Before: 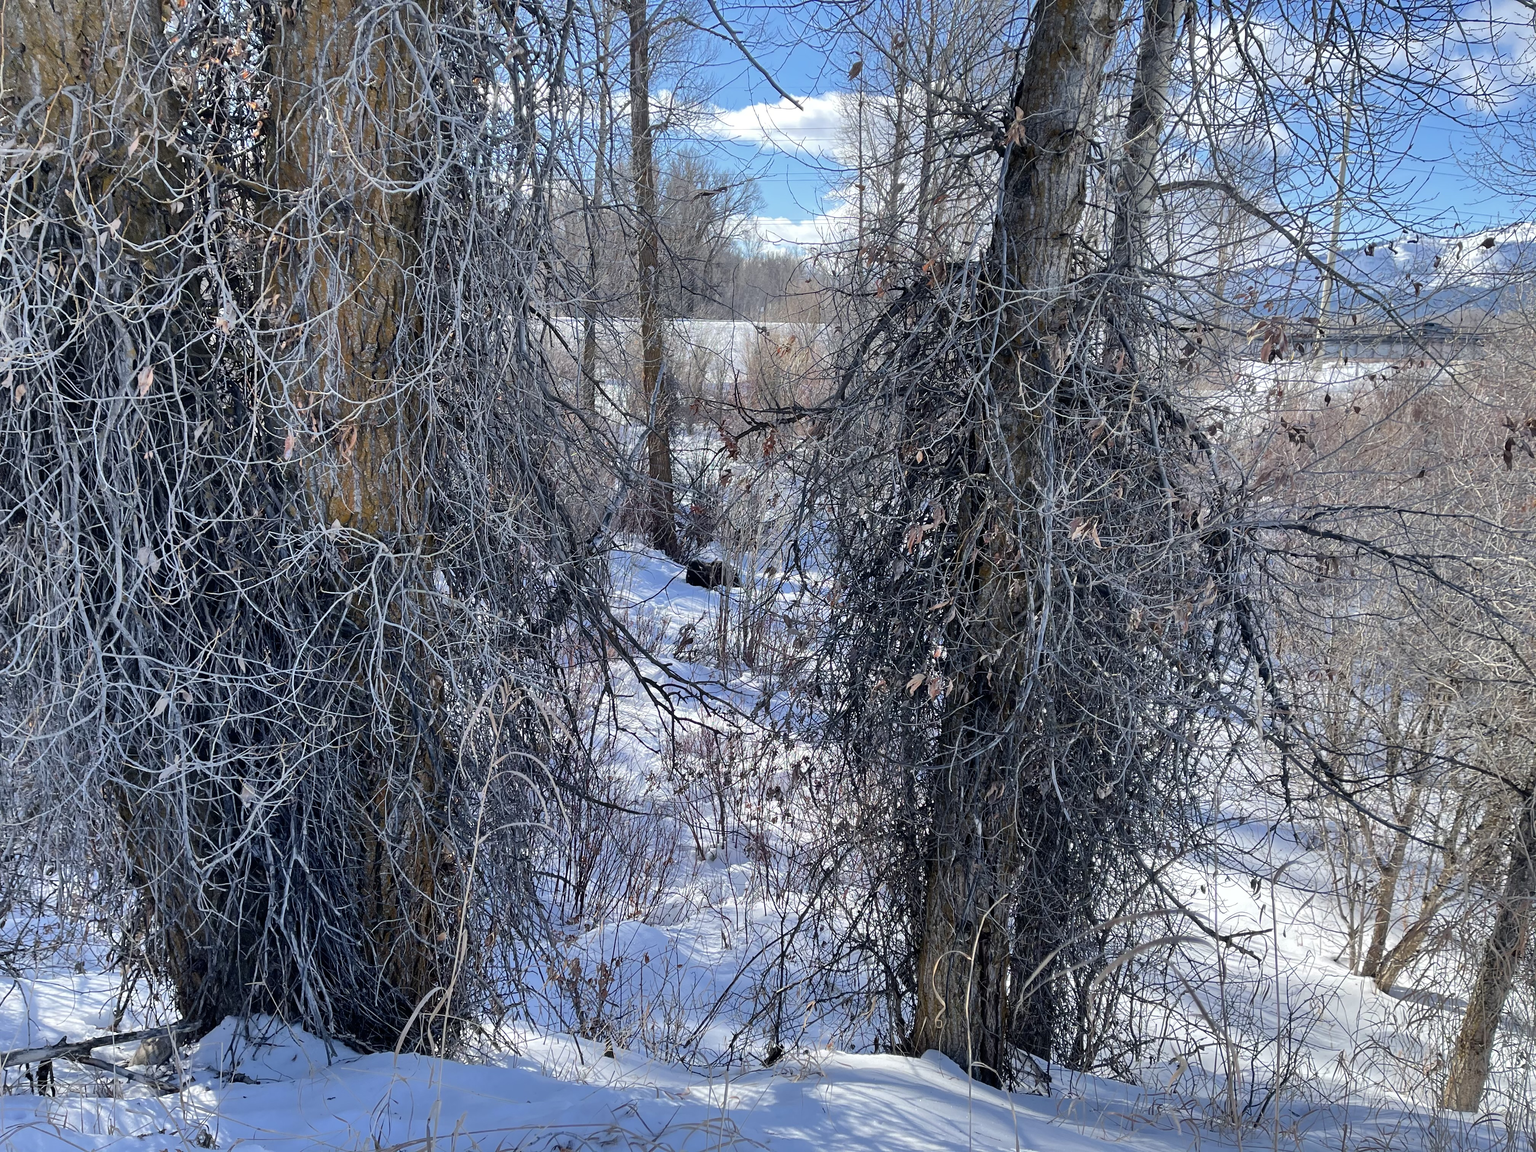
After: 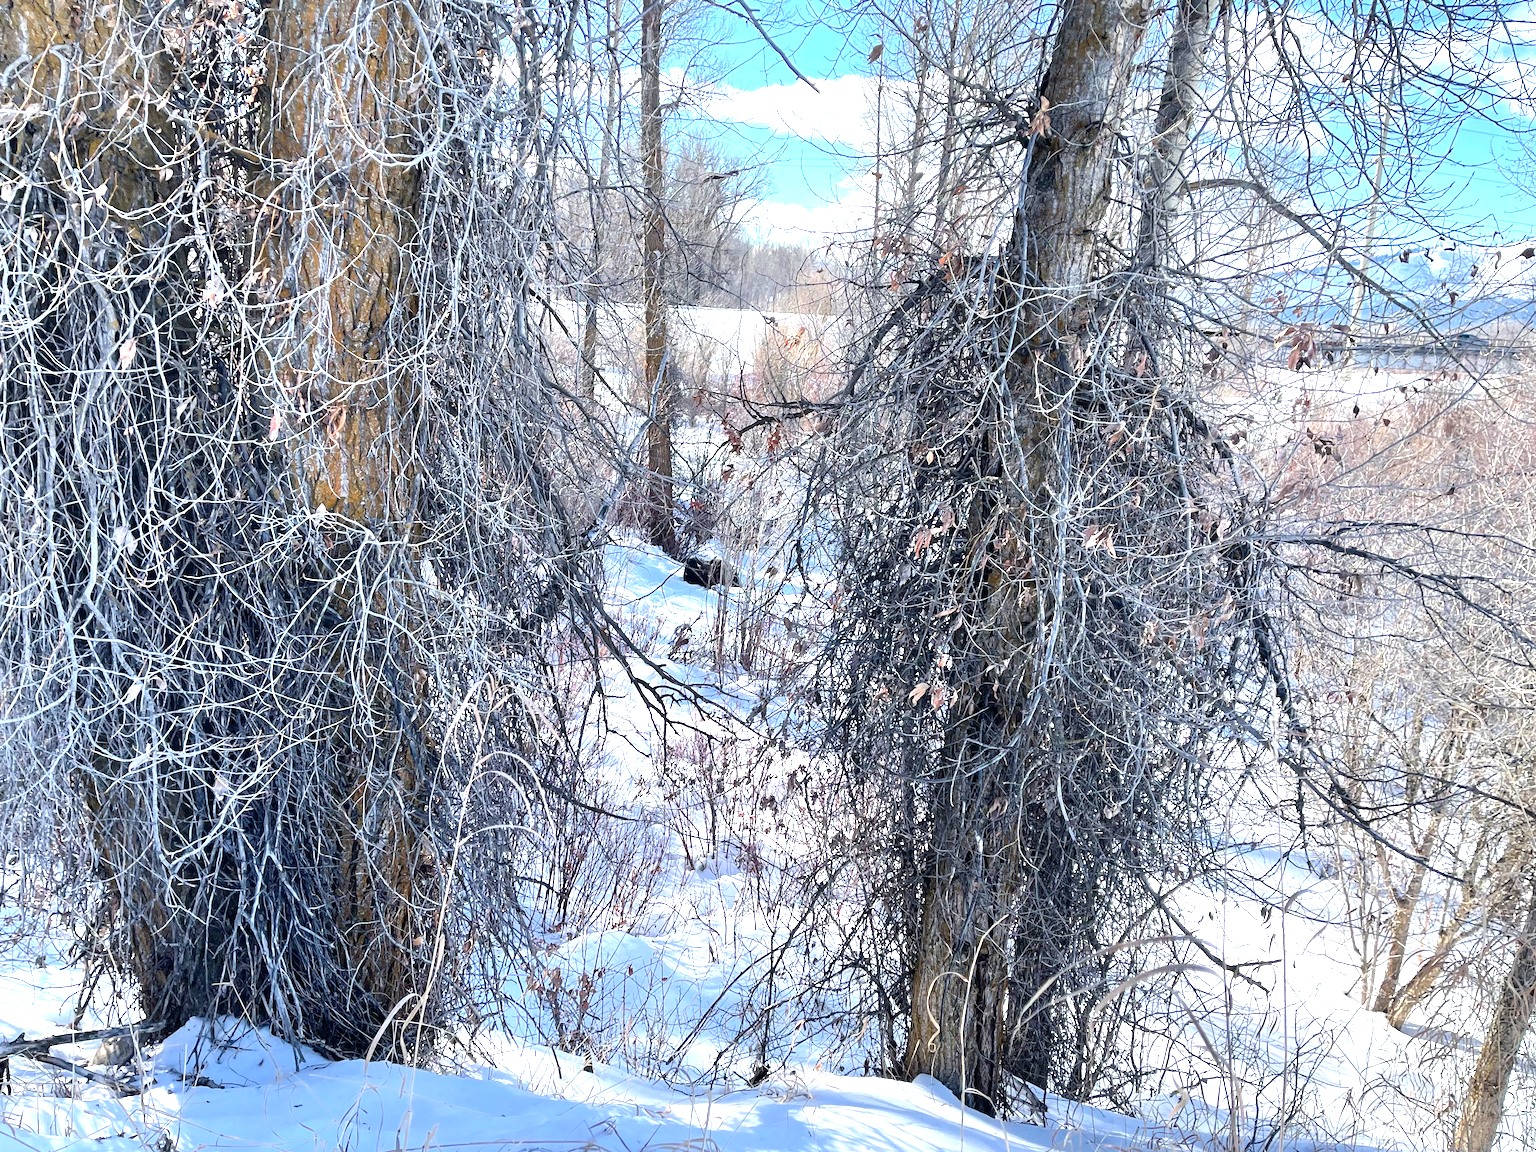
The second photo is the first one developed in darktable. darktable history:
exposure: exposure 1.21 EV, compensate highlight preservation false
crop and rotate: angle -1.75°
